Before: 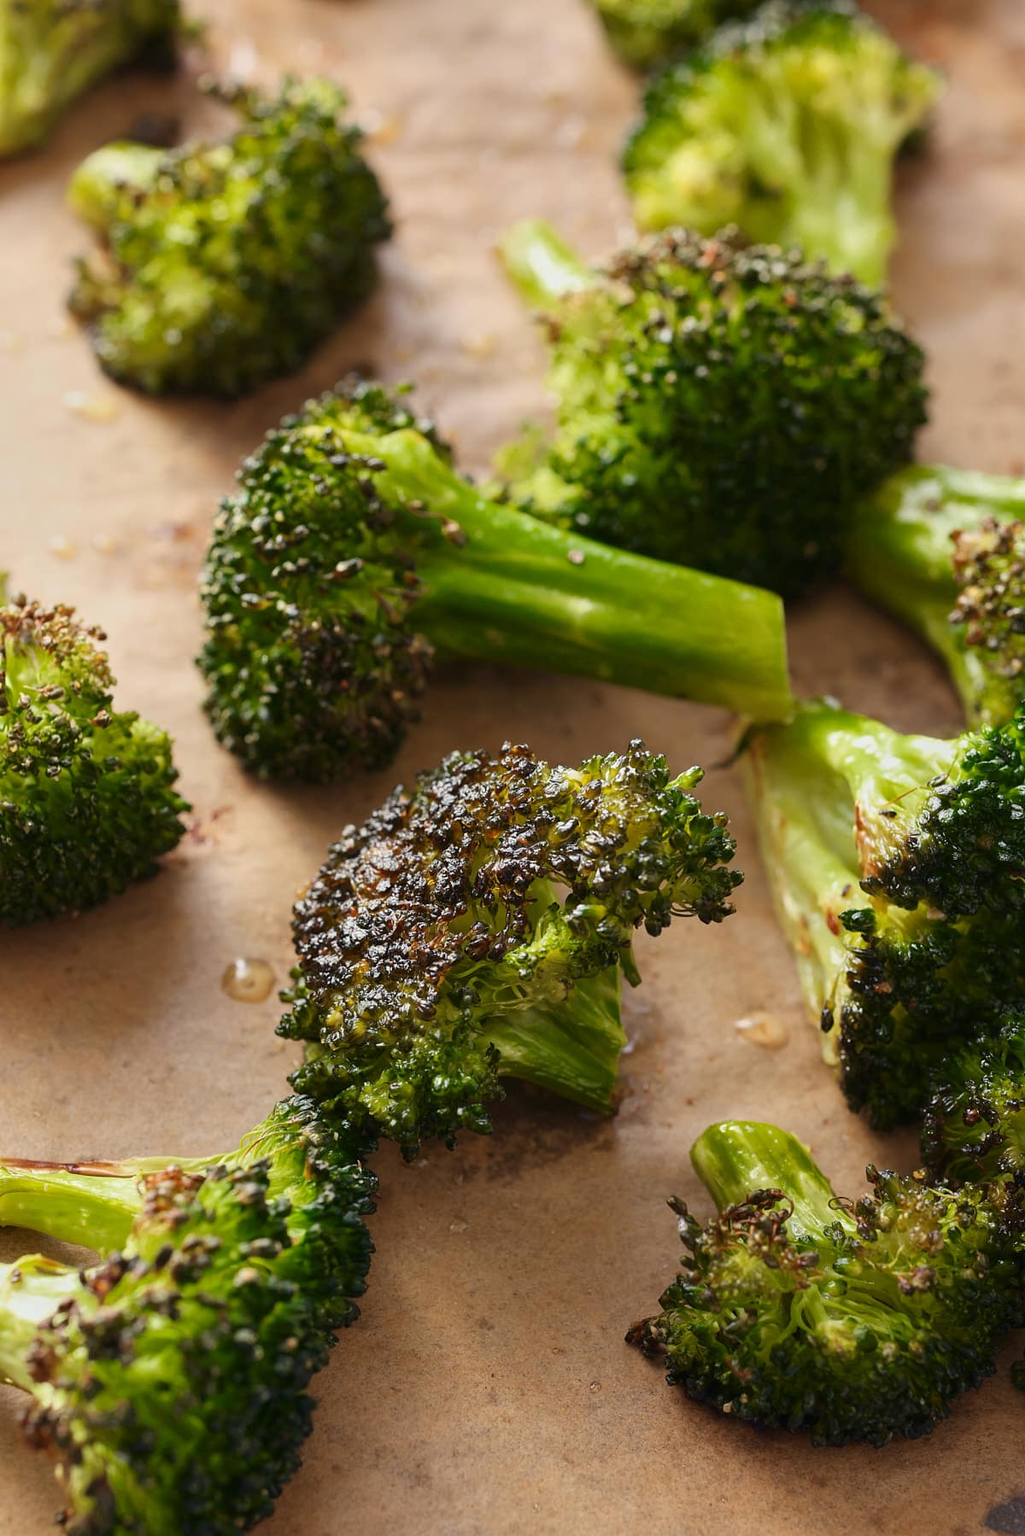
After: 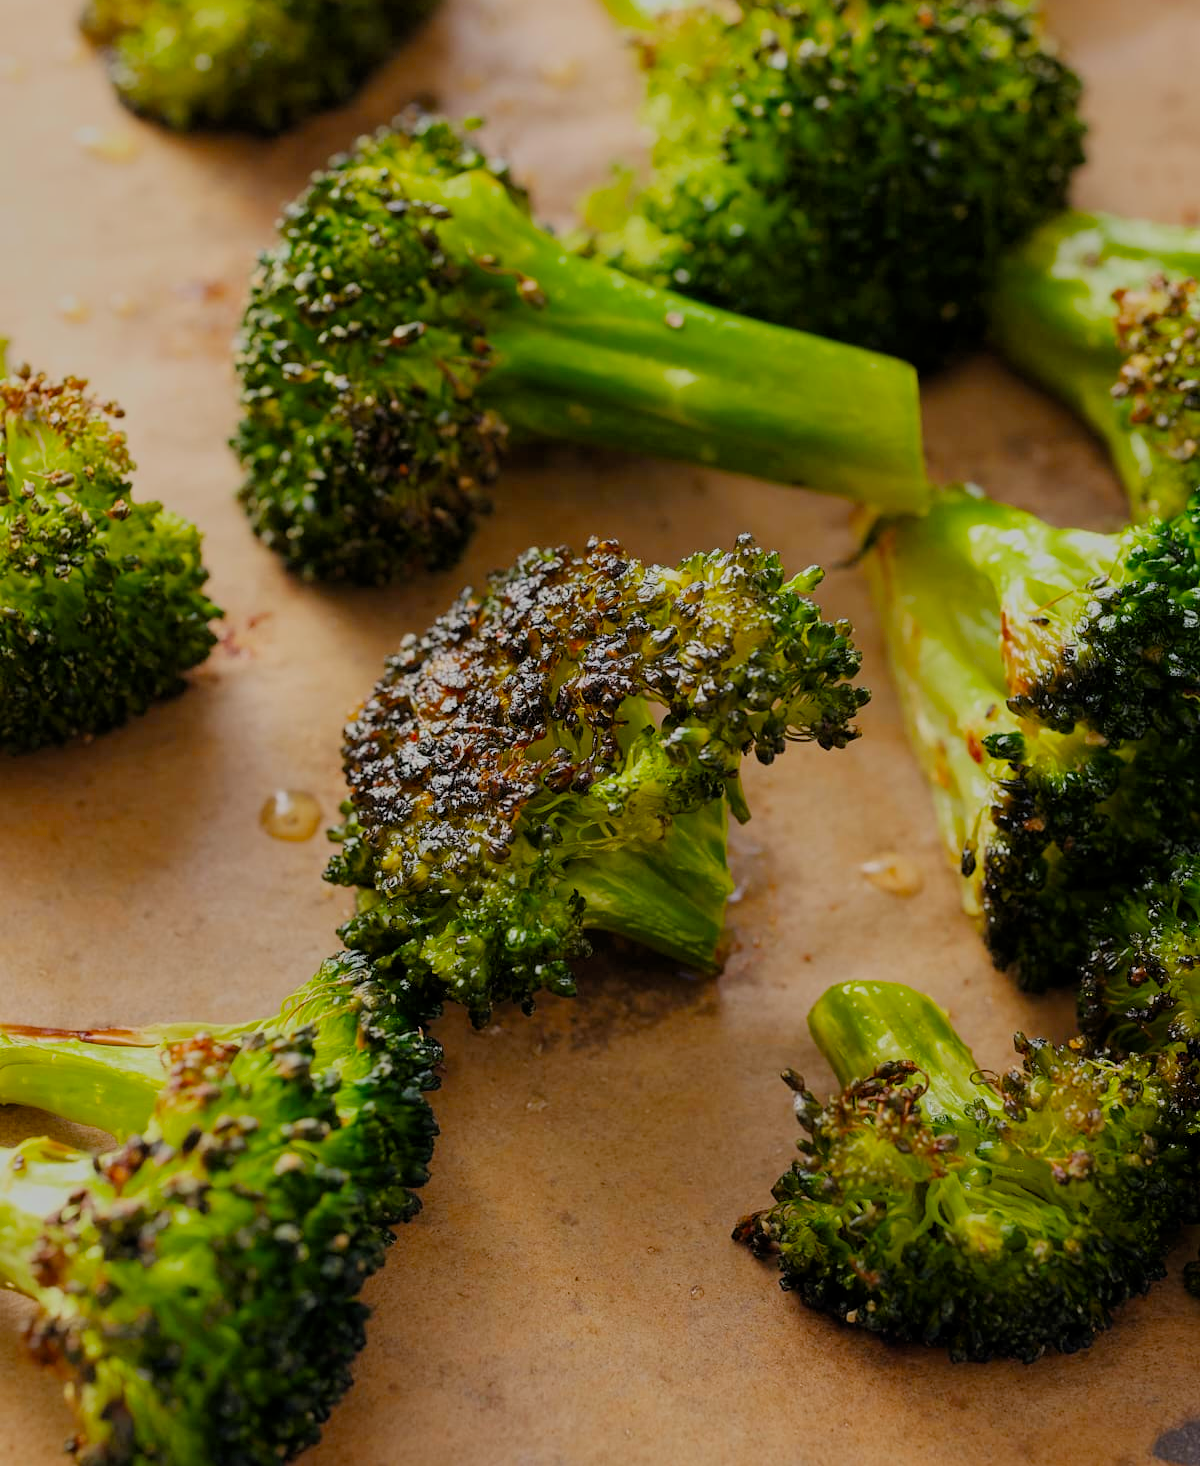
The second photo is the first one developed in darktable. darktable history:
crop and rotate: top 18.507%
filmic rgb: black relative exposure -8.79 EV, white relative exposure 4.98 EV, threshold 6 EV, target black luminance 0%, hardness 3.77, latitude 66.34%, contrast 0.822, highlights saturation mix 10%, shadows ↔ highlights balance 20%, add noise in highlights 0.1, color science v4 (2020), iterations of high-quality reconstruction 0, type of noise poissonian, enable highlight reconstruction true
